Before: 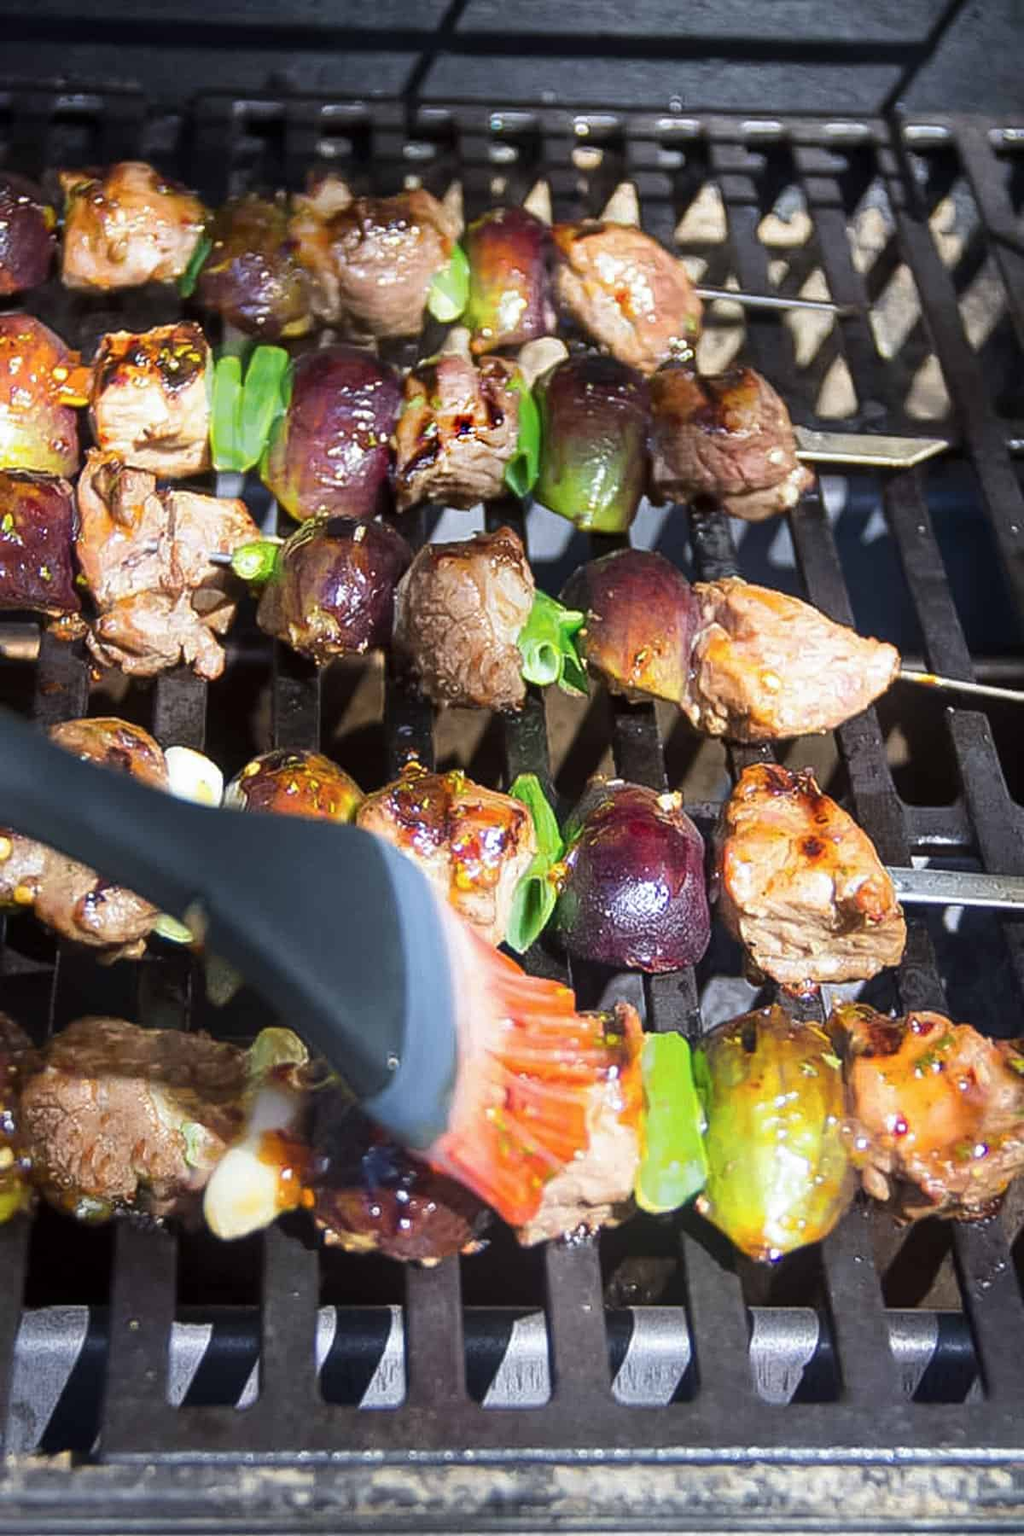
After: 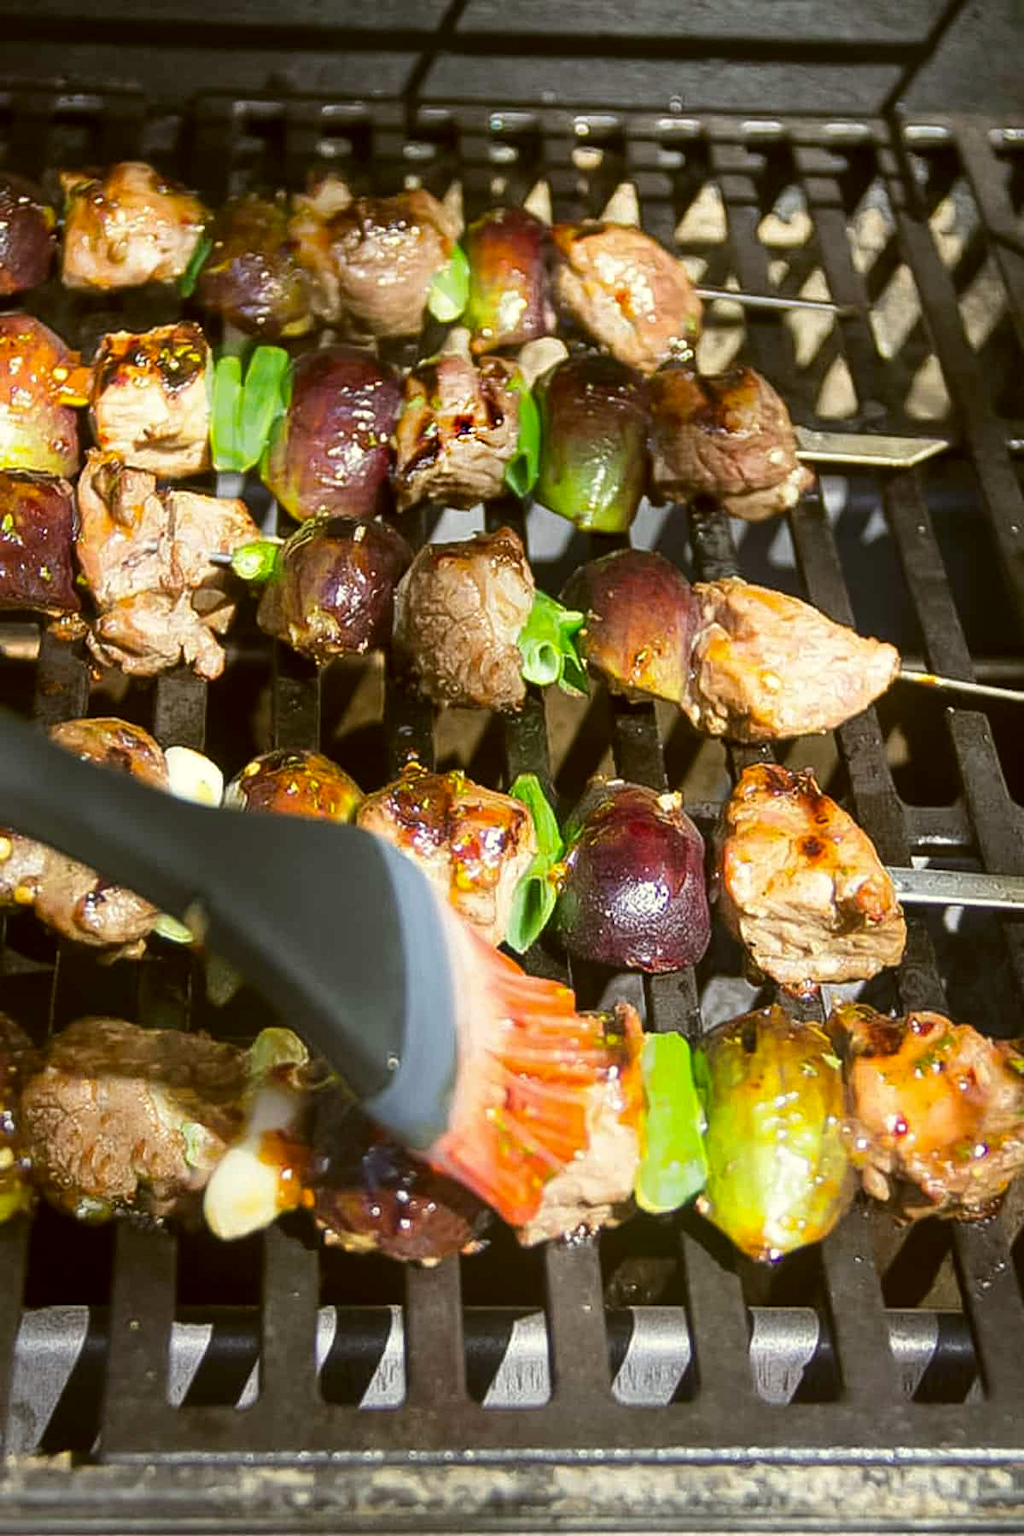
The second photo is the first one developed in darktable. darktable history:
tone equalizer: on, module defaults
color correction: highlights a* -1.32, highlights b* 10.05, shadows a* 0.317, shadows b* 19.26
